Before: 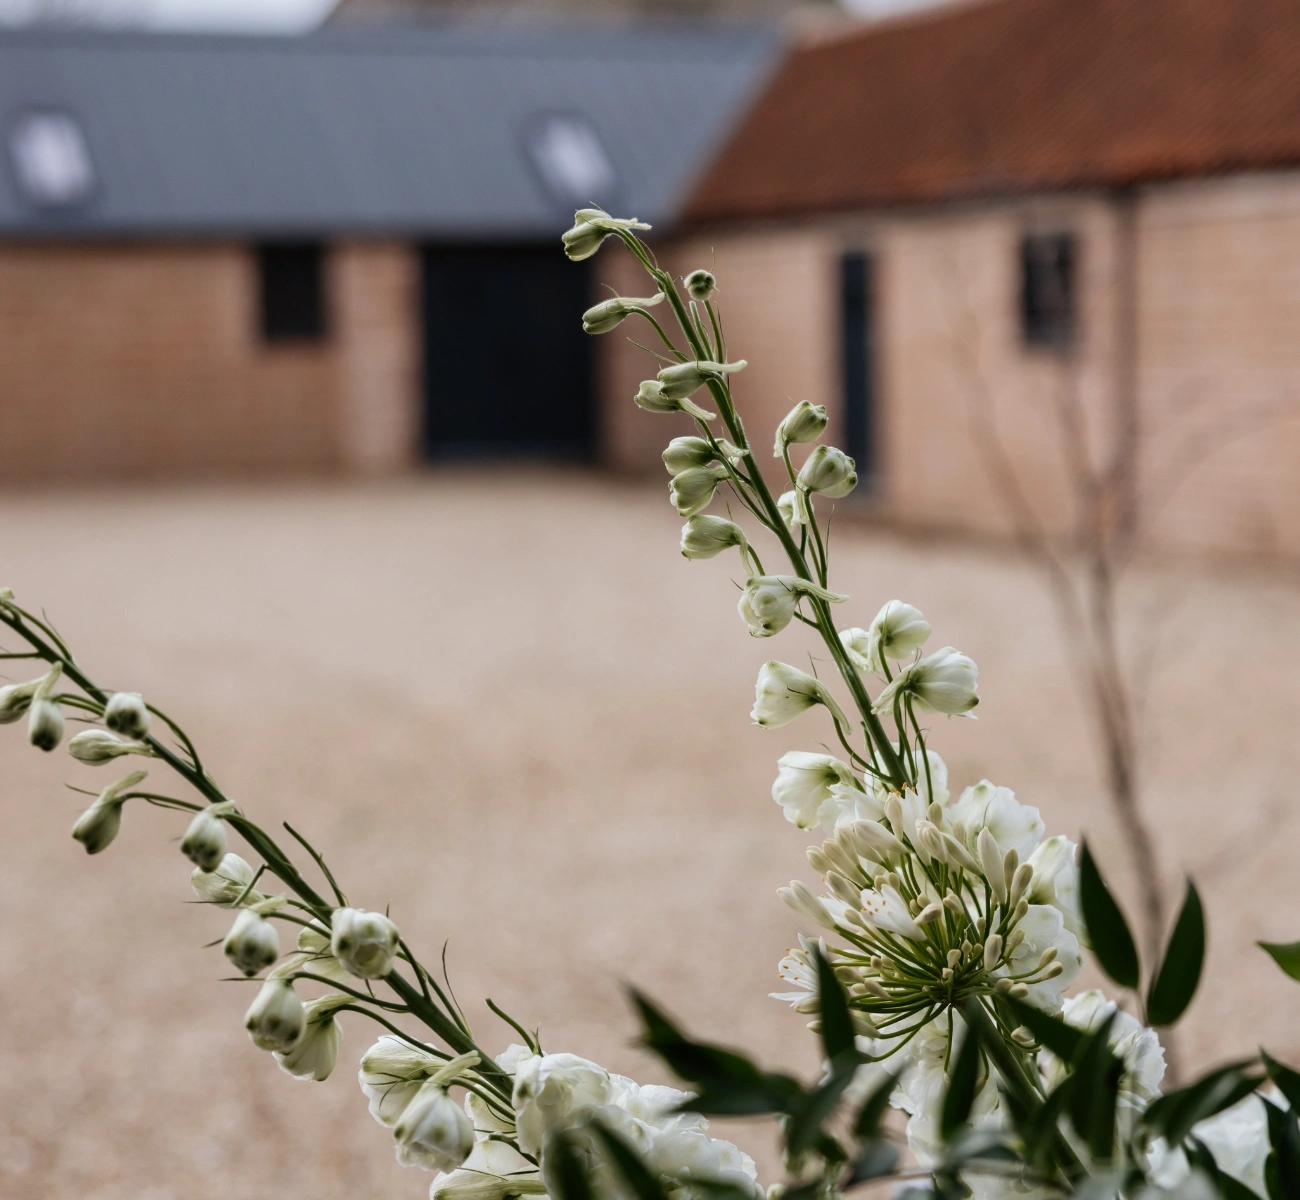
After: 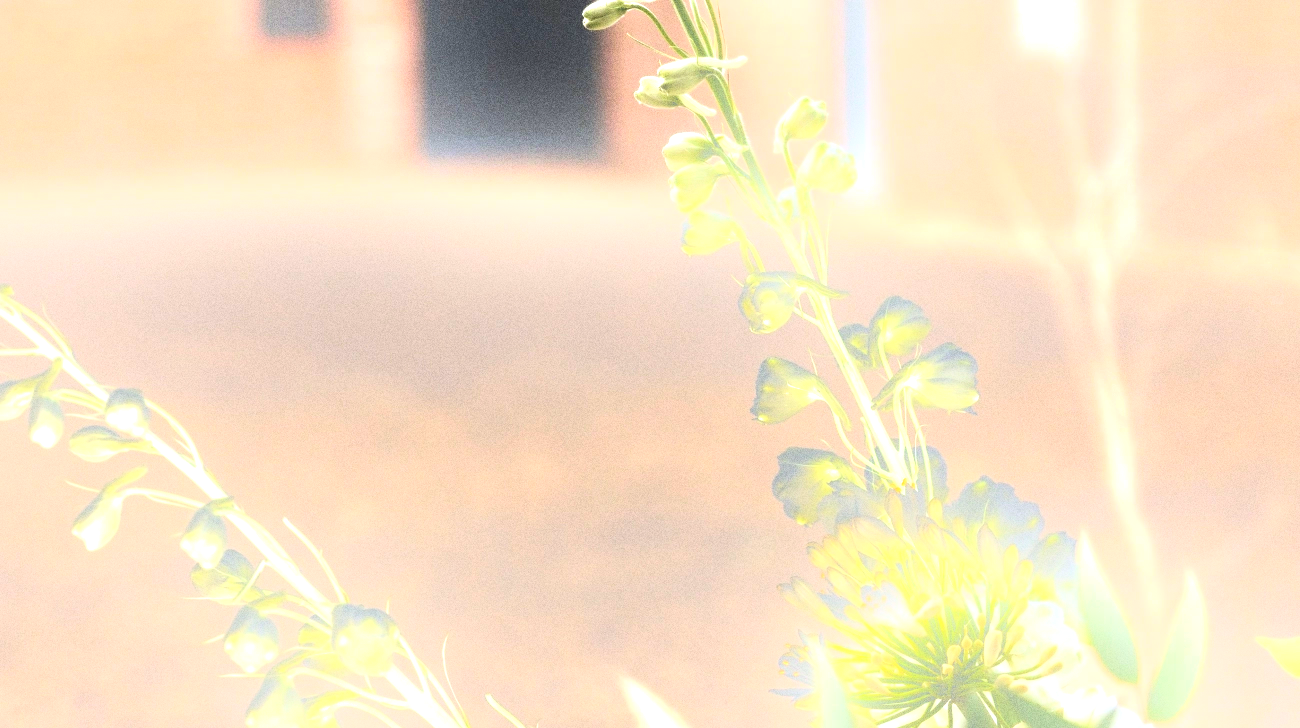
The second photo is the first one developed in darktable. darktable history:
exposure: black level correction 0, exposure 1.625 EV, compensate exposure bias true, compensate highlight preservation false
tone equalizer: -8 EV -0.417 EV, -7 EV -0.389 EV, -6 EV -0.333 EV, -5 EV -0.222 EV, -3 EV 0.222 EV, -2 EV 0.333 EV, -1 EV 0.389 EV, +0 EV 0.417 EV, edges refinement/feathering 500, mask exposure compensation -1.25 EV, preserve details no
bloom: on, module defaults
grain: coarseness 0.09 ISO, strength 40%
crop and rotate: top 25.357%, bottom 13.942%
color balance rgb: perceptual saturation grading › global saturation 10%, global vibrance 10%
